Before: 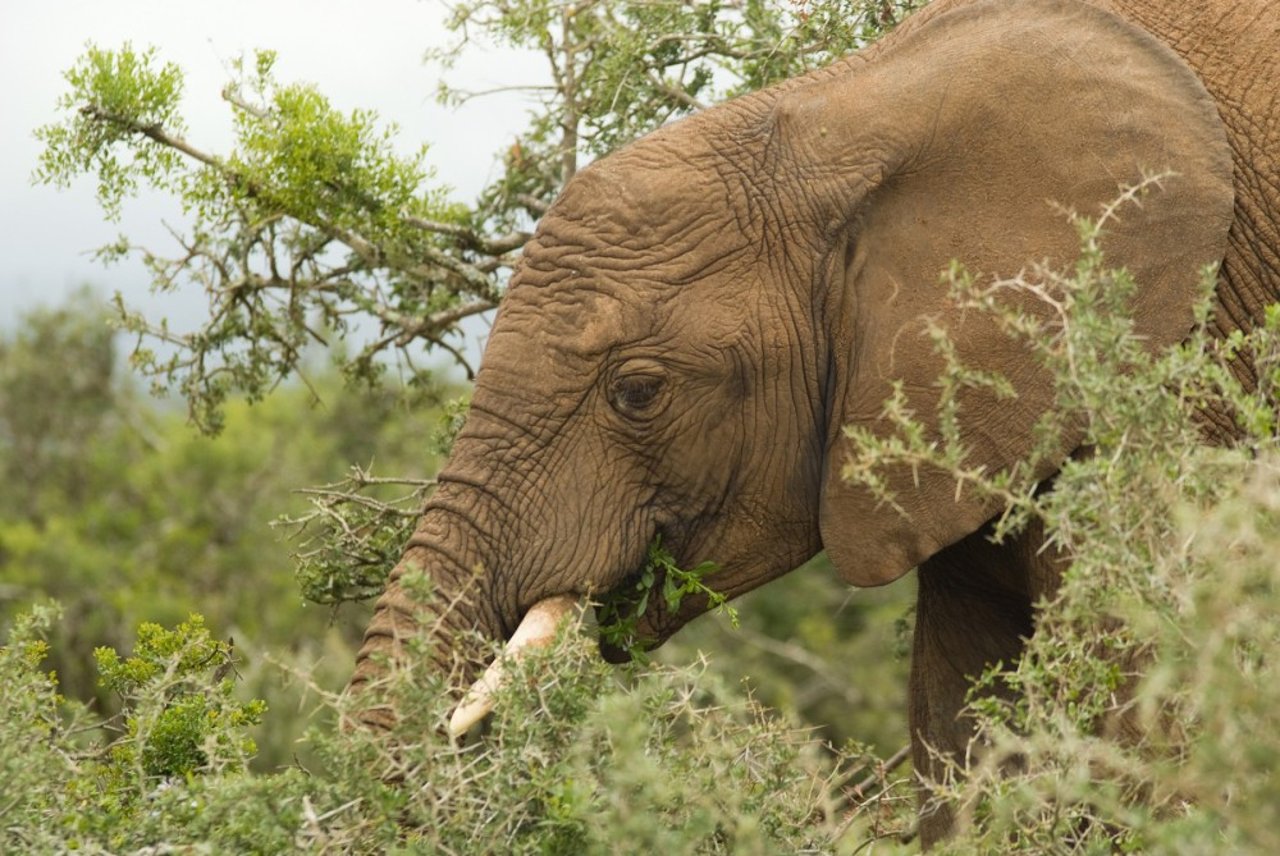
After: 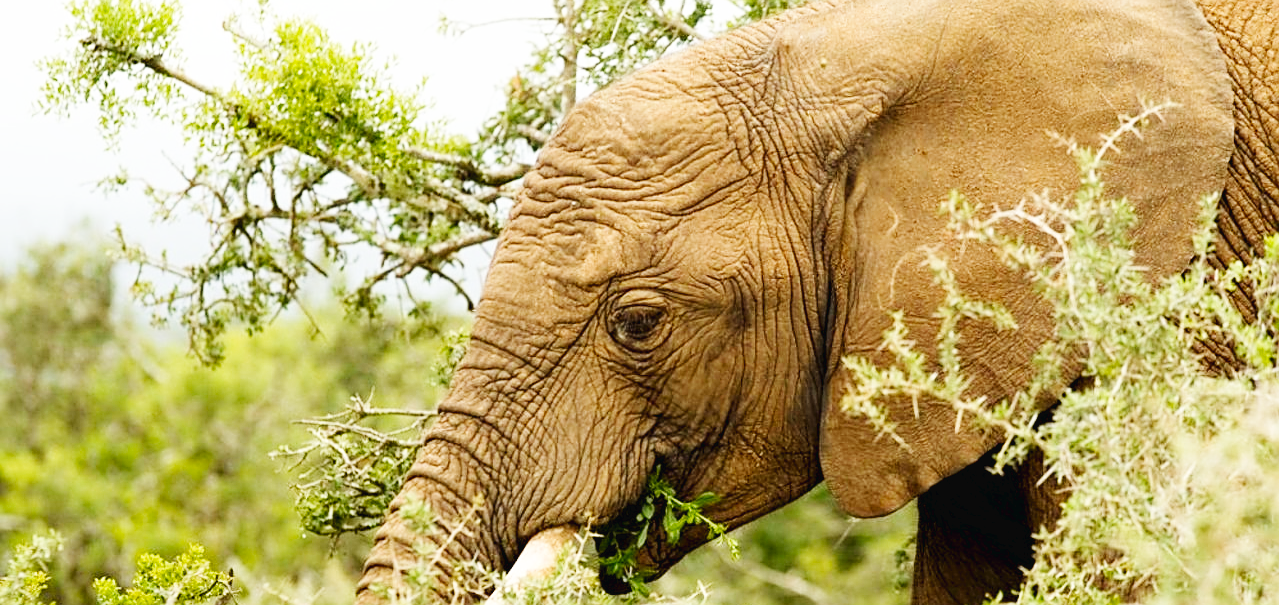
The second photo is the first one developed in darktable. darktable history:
crop and rotate: top 8.293%, bottom 20.996%
exposure: black level correction 0.009, exposure -0.159 EV, compensate highlight preservation false
sharpen: on, module defaults
base curve: curves: ch0 [(0, 0.003) (0.001, 0.002) (0.006, 0.004) (0.02, 0.022) (0.048, 0.086) (0.094, 0.234) (0.162, 0.431) (0.258, 0.629) (0.385, 0.8) (0.548, 0.918) (0.751, 0.988) (1, 1)], preserve colors none
